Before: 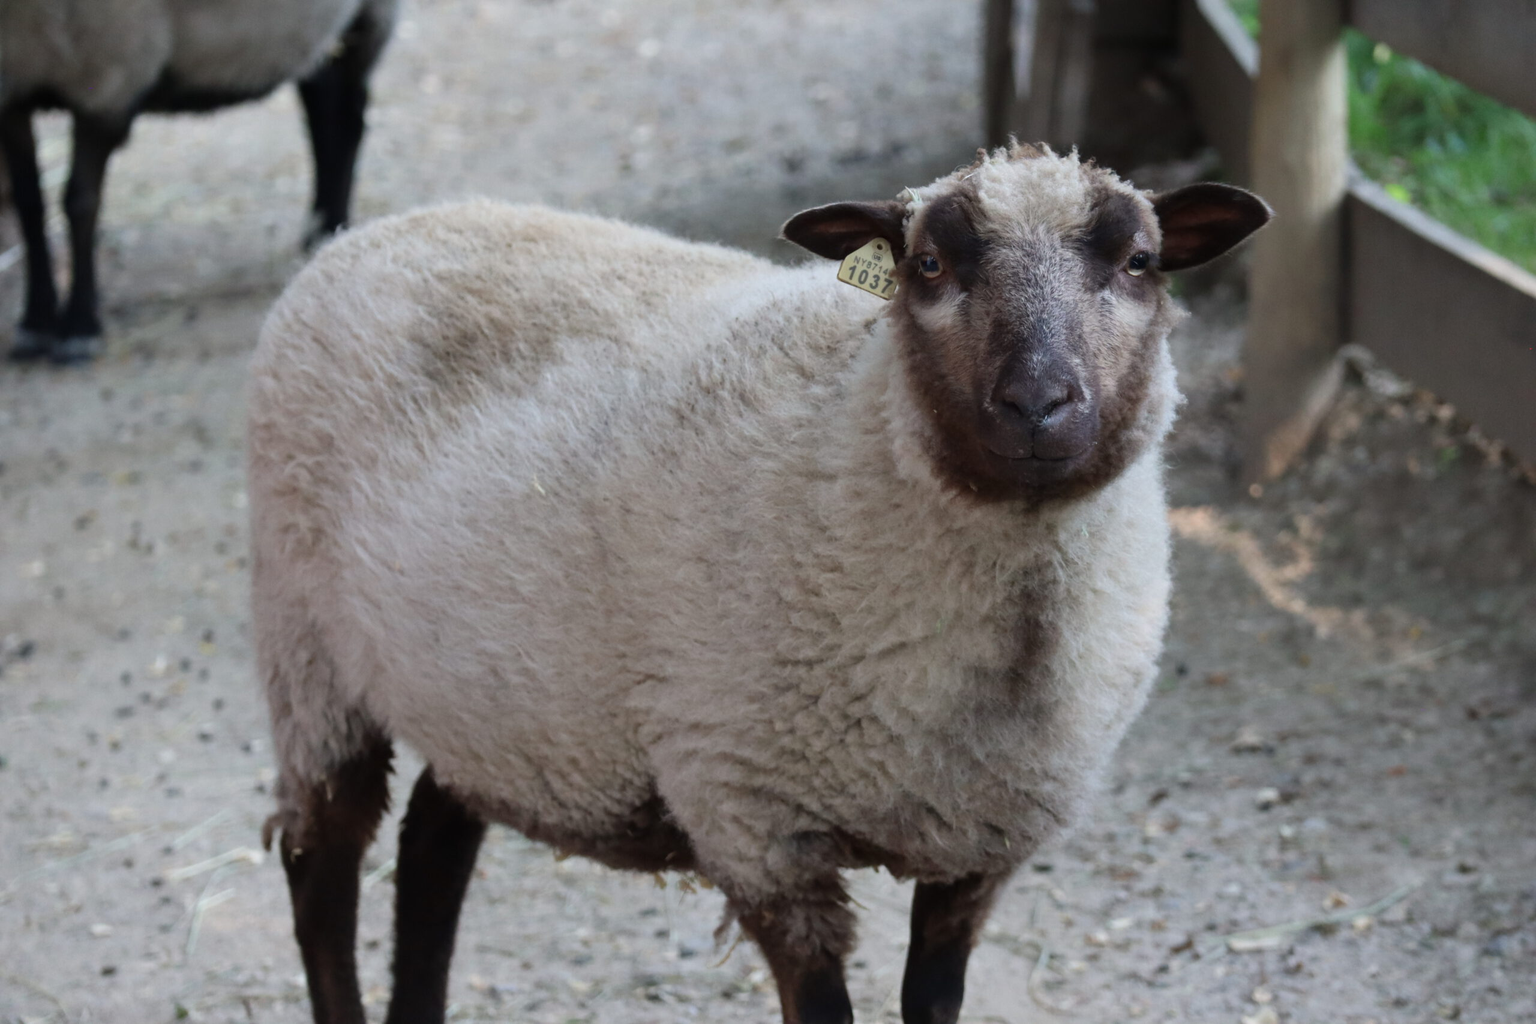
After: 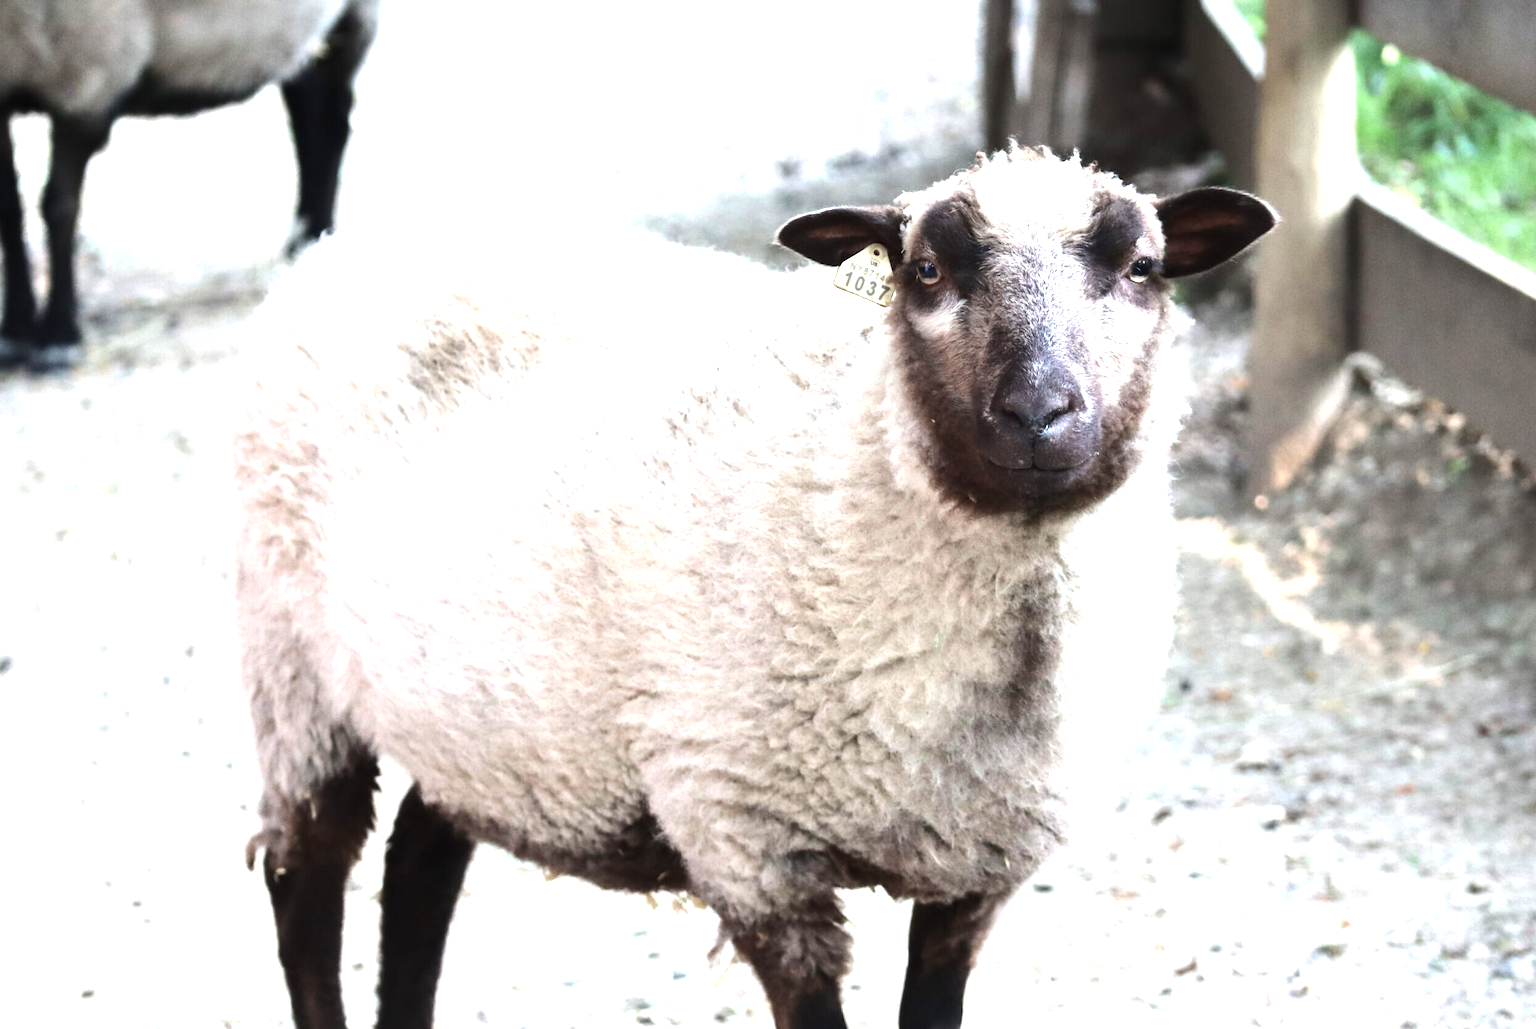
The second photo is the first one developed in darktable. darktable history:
tone equalizer: -8 EV -0.776 EV, -7 EV -0.707 EV, -6 EV -0.607 EV, -5 EV -0.389 EV, -3 EV 0.396 EV, -2 EV 0.6 EV, -1 EV 0.695 EV, +0 EV 0.756 EV, edges refinement/feathering 500, mask exposure compensation -1.57 EV, preserve details no
crop and rotate: left 1.52%, right 0.681%, bottom 1.68%
exposure: black level correction 0, exposure 1.485 EV, compensate exposure bias true, compensate highlight preservation false
color calibration: illuminant same as pipeline (D50), adaptation XYZ, x 0.346, y 0.357, temperature 5019.6 K, gamut compression 2.98
